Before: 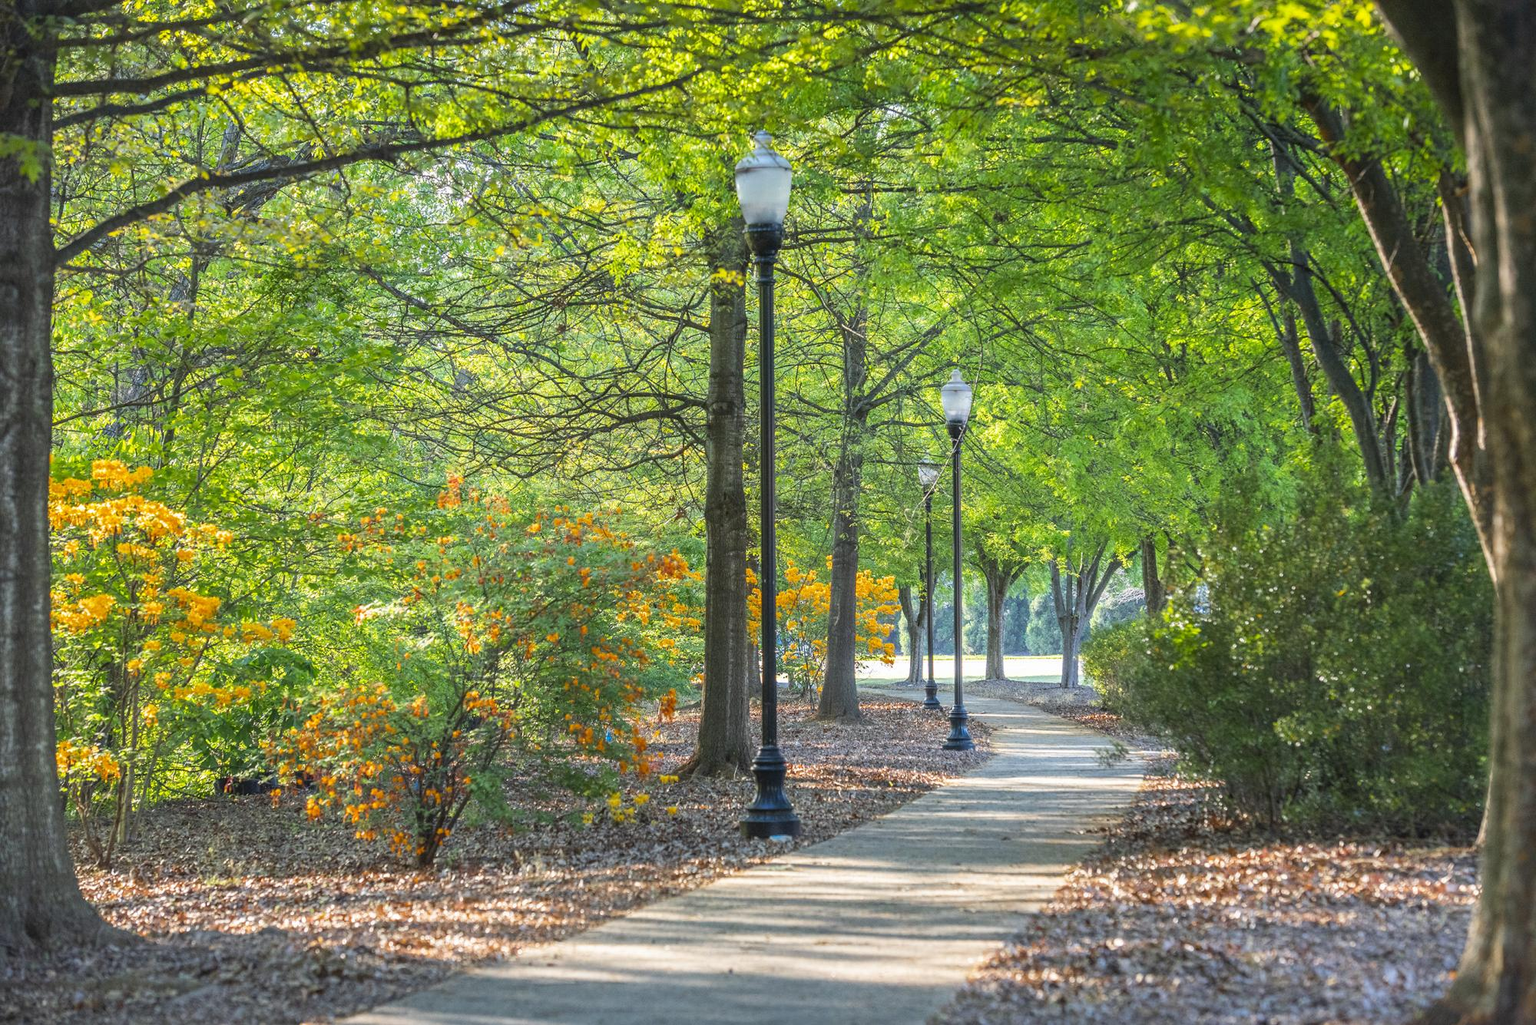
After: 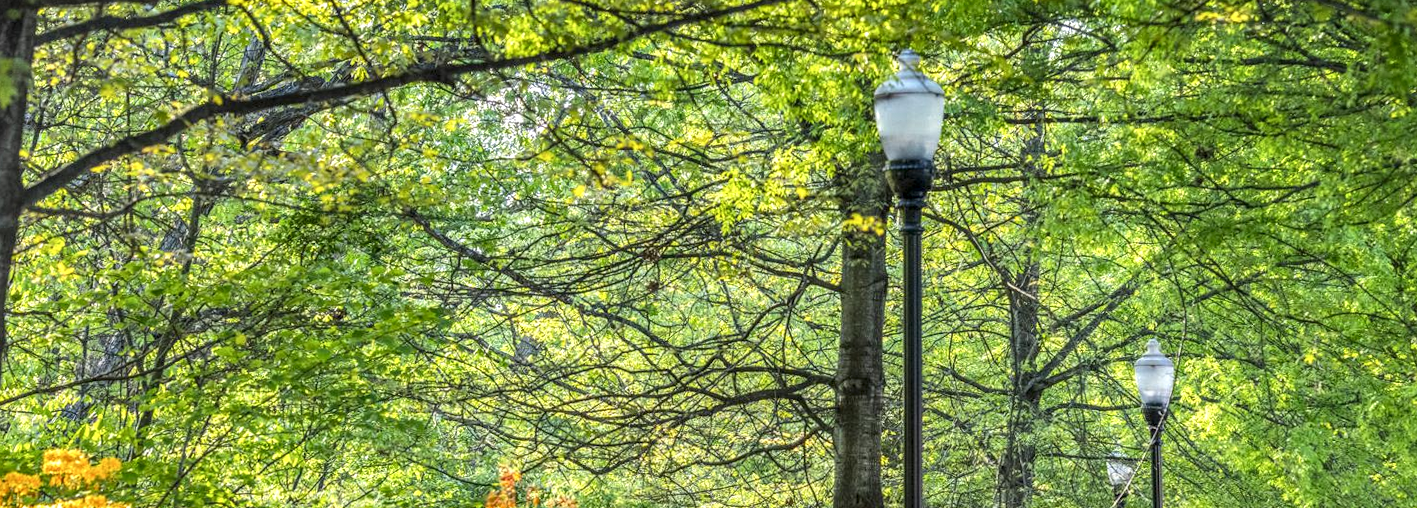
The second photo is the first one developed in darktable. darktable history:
rotate and perspective: rotation 0.215°, lens shift (vertical) -0.139, crop left 0.069, crop right 0.939, crop top 0.002, crop bottom 0.996
crop: left 0.579%, top 7.627%, right 23.167%, bottom 54.275%
local contrast: detail 154%
